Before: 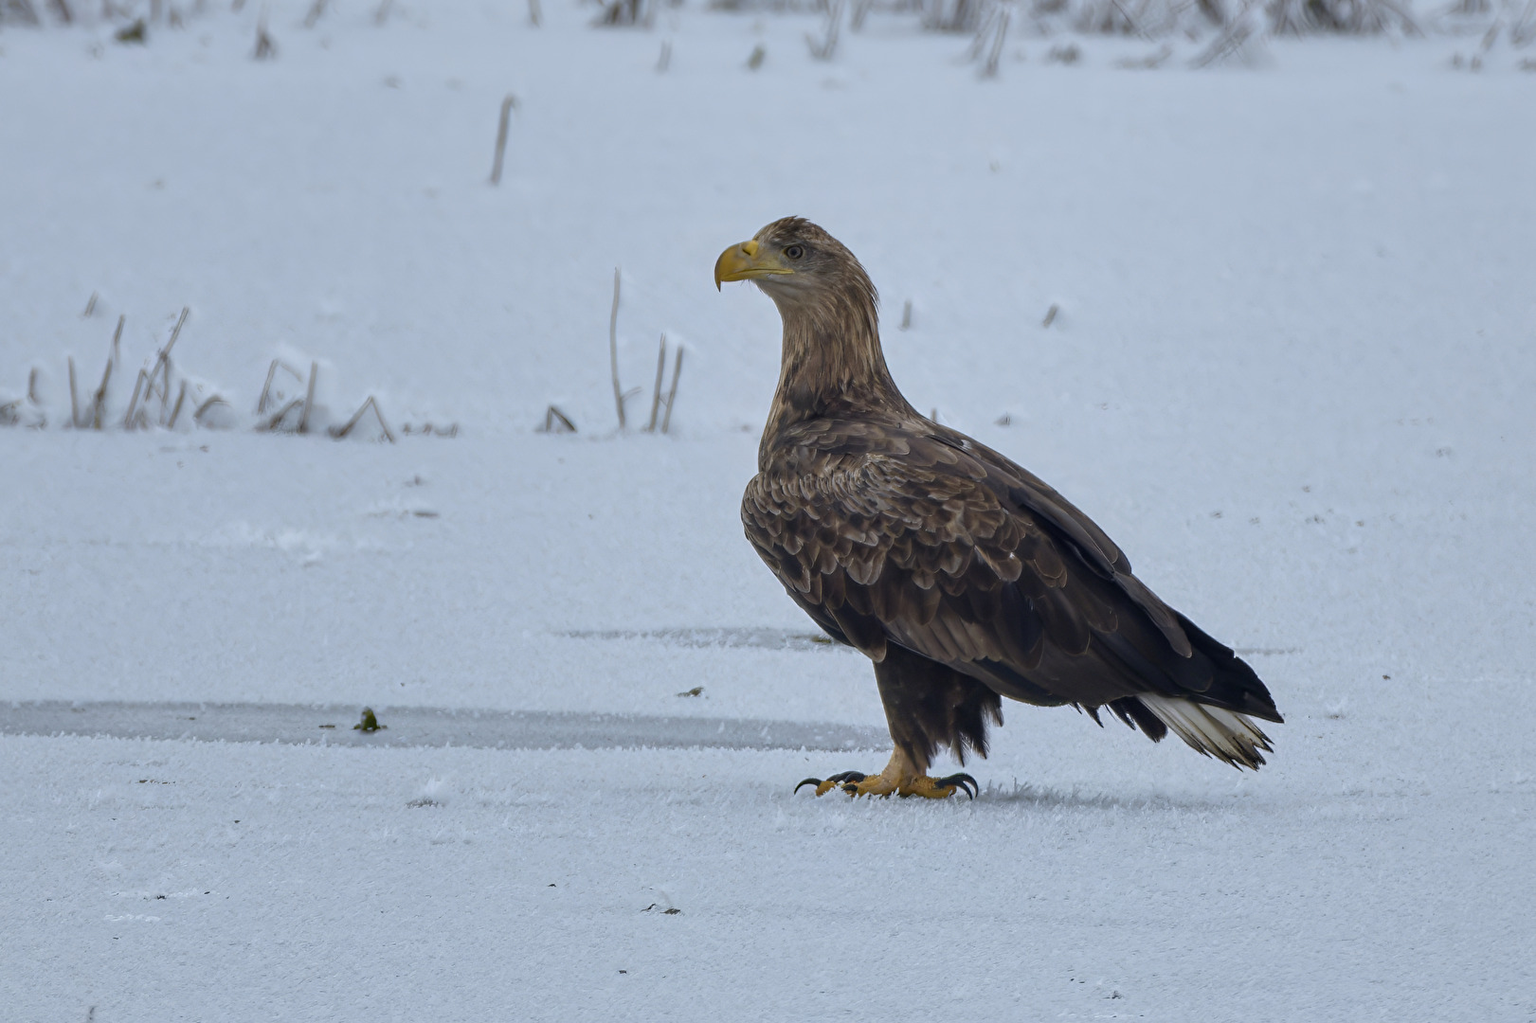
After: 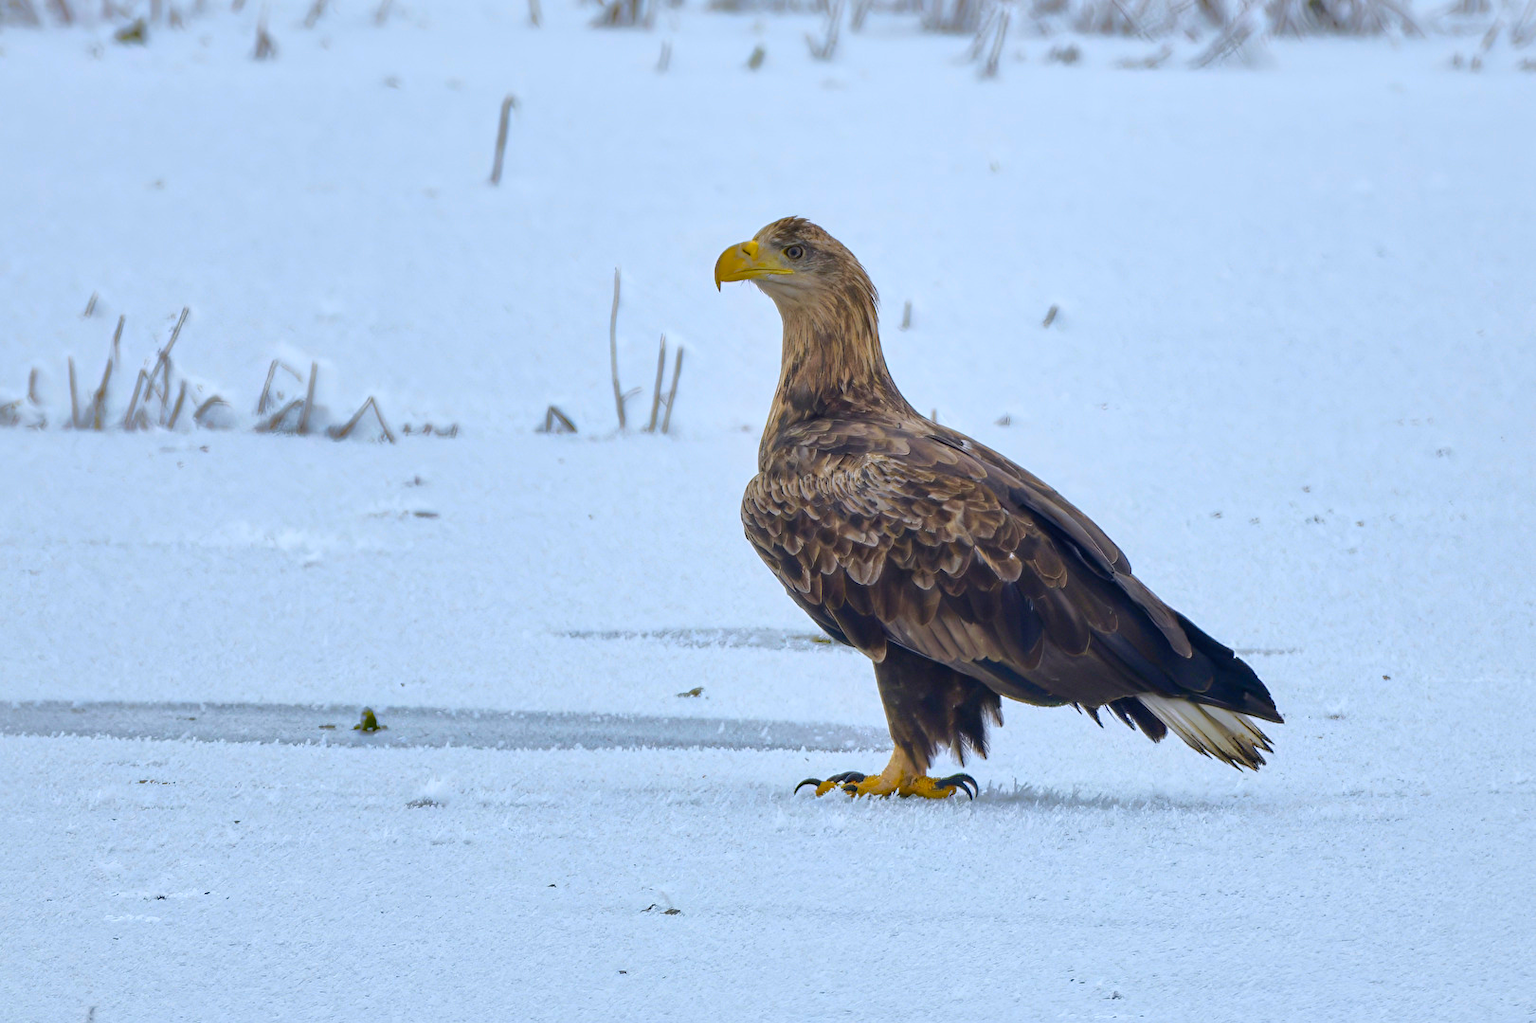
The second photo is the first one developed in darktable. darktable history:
base curve: curves: ch0 [(0, 0) (0.028, 0.03) (0.121, 0.232) (0.46, 0.748) (0.859, 0.968) (1, 1)]
shadows and highlights: on, module defaults
color balance rgb: linear chroma grading › global chroma 14.342%, perceptual saturation grading › global saturation 20%, perceptual saturation grading › highlights -24.741%, perceptual saturation grading › shadows 24.645%, global vibrance 20%
